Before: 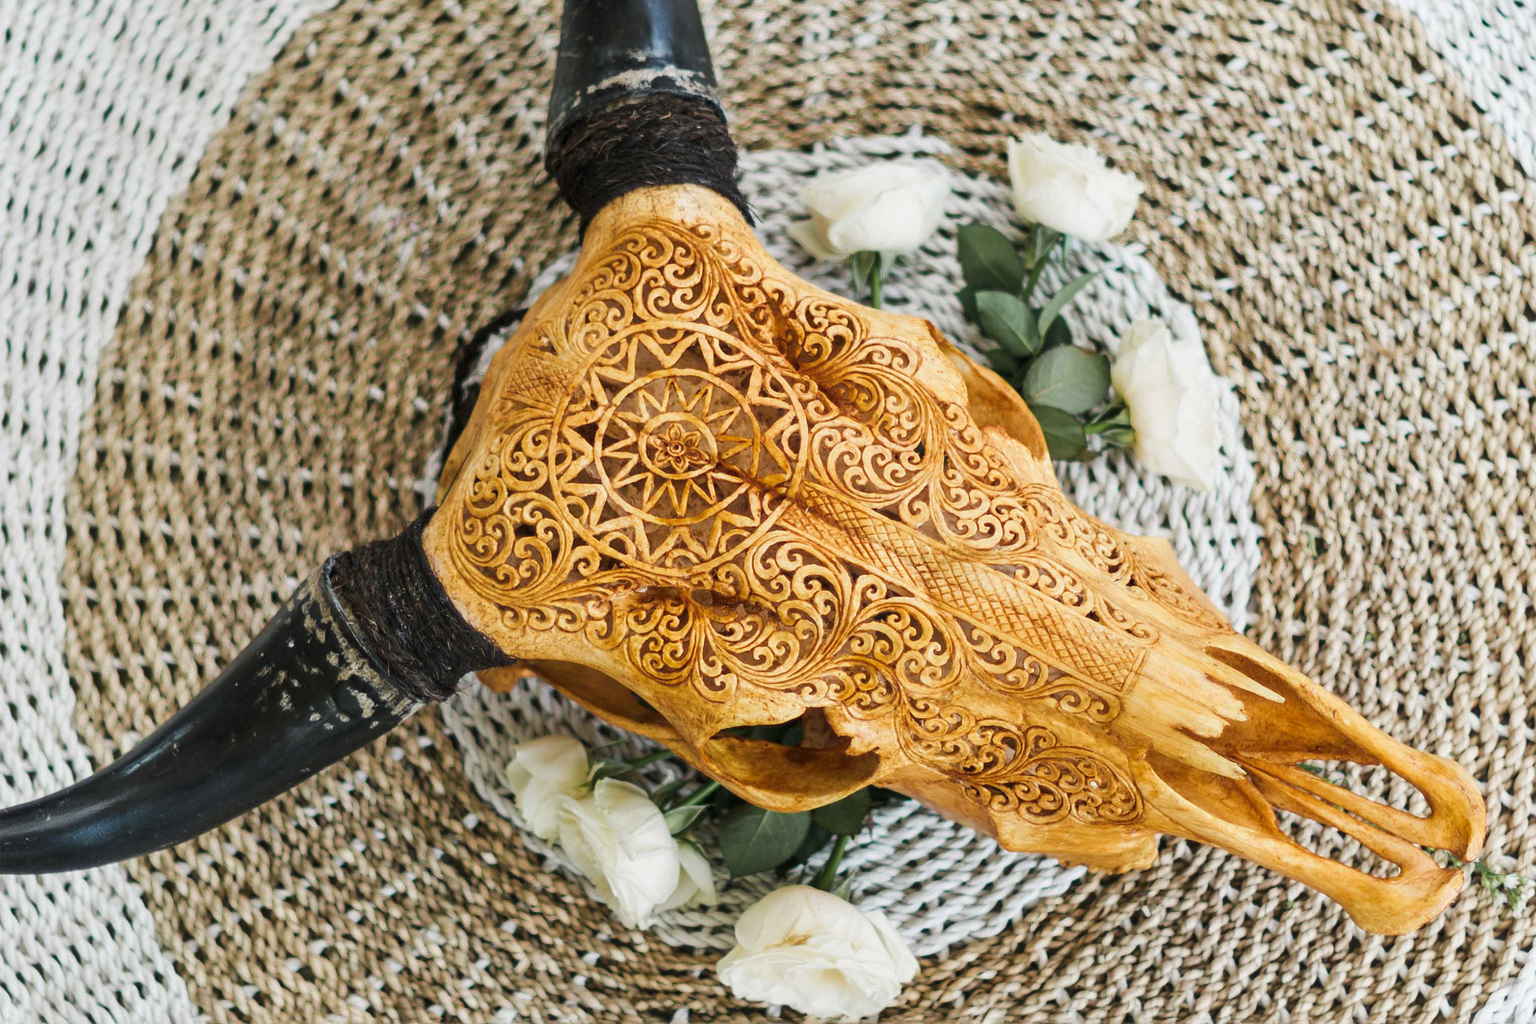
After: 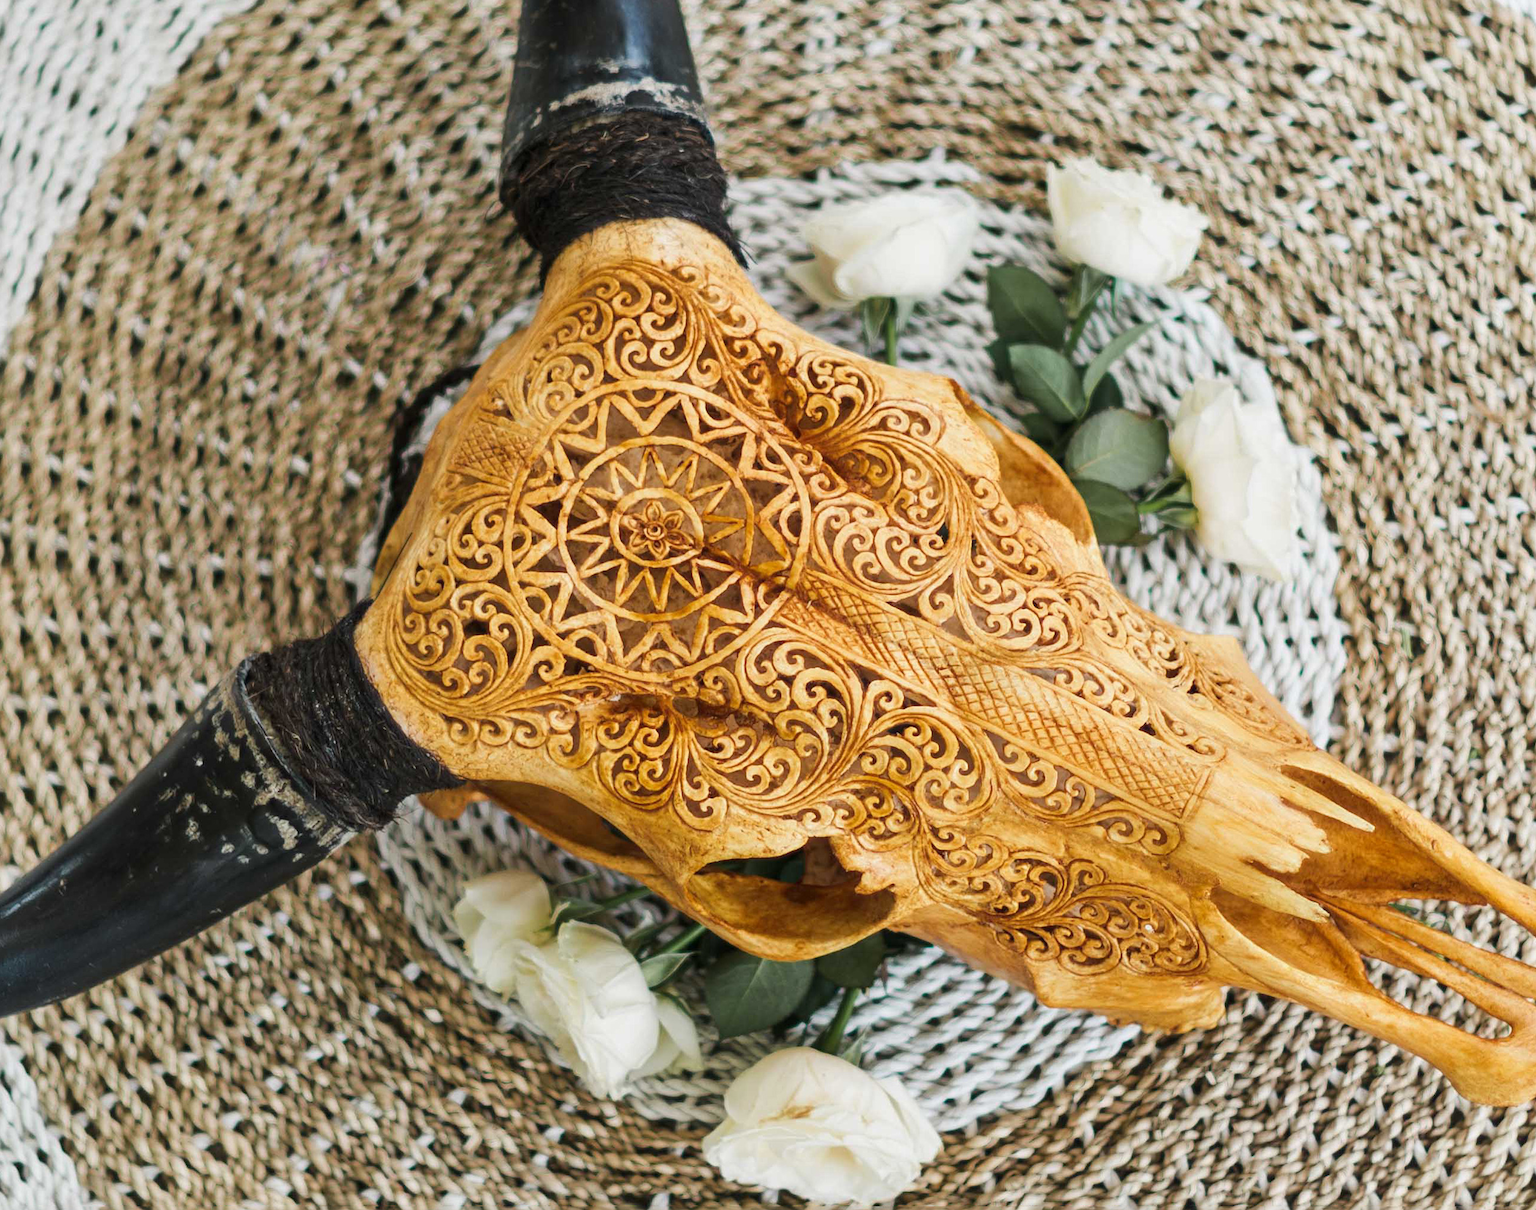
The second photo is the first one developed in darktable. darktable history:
crop: left 8.021%, right 7.42%
